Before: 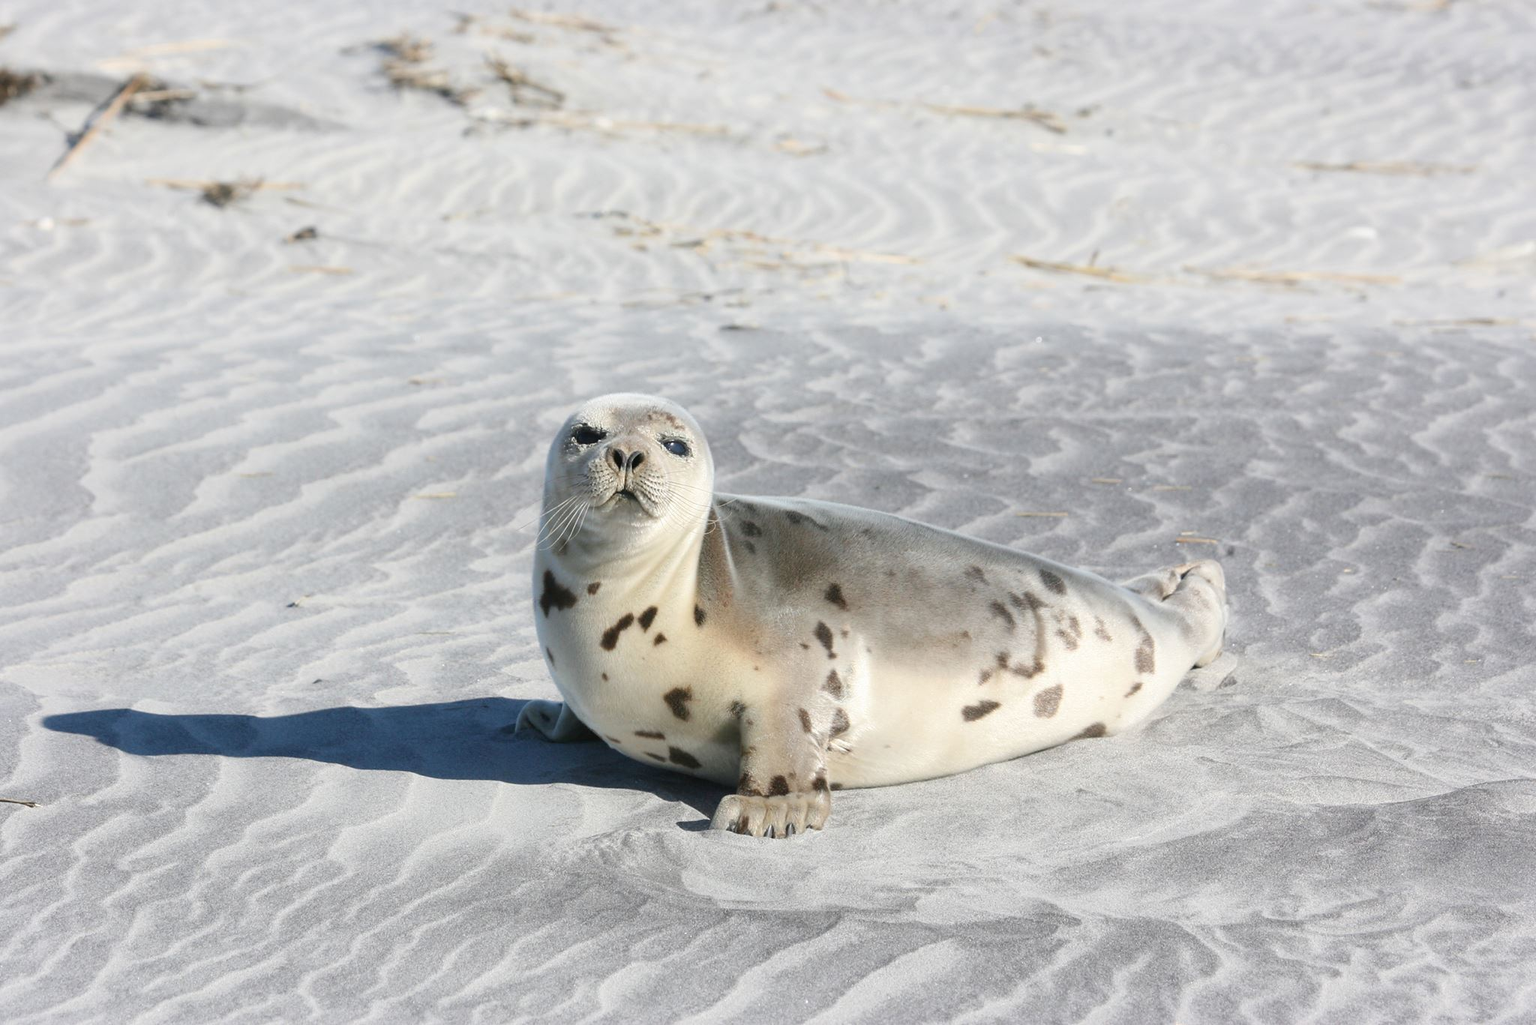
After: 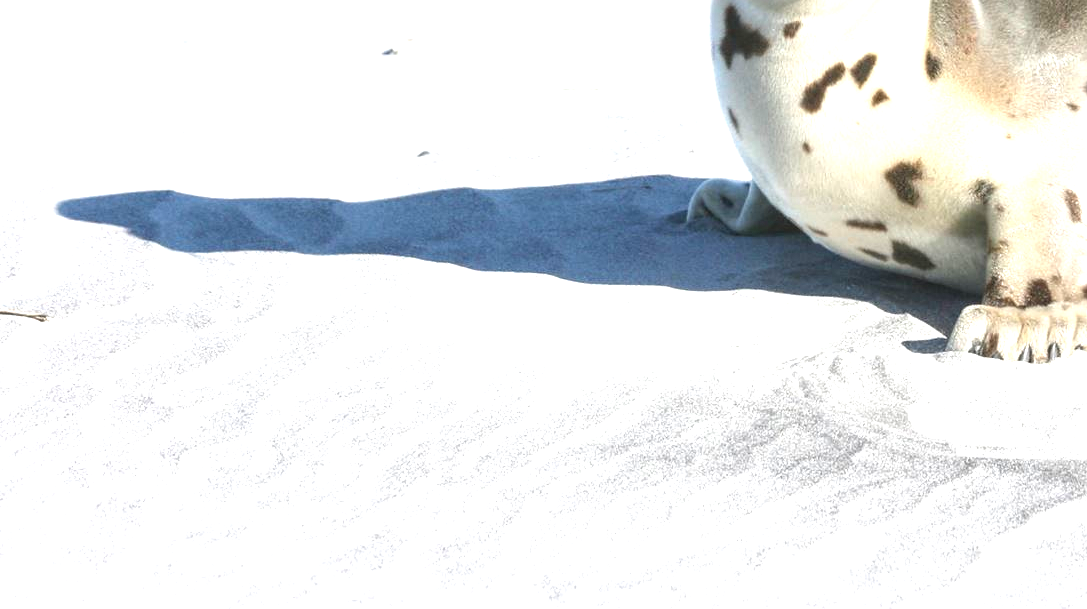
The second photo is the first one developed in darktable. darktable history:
crop and rotate: top 55.244%, right 46.878%, bottom 0.135%
local contrast: on, module defaults
exposure: black level correction 0, exposure 1.297 EV, compensate highlight preservation false
